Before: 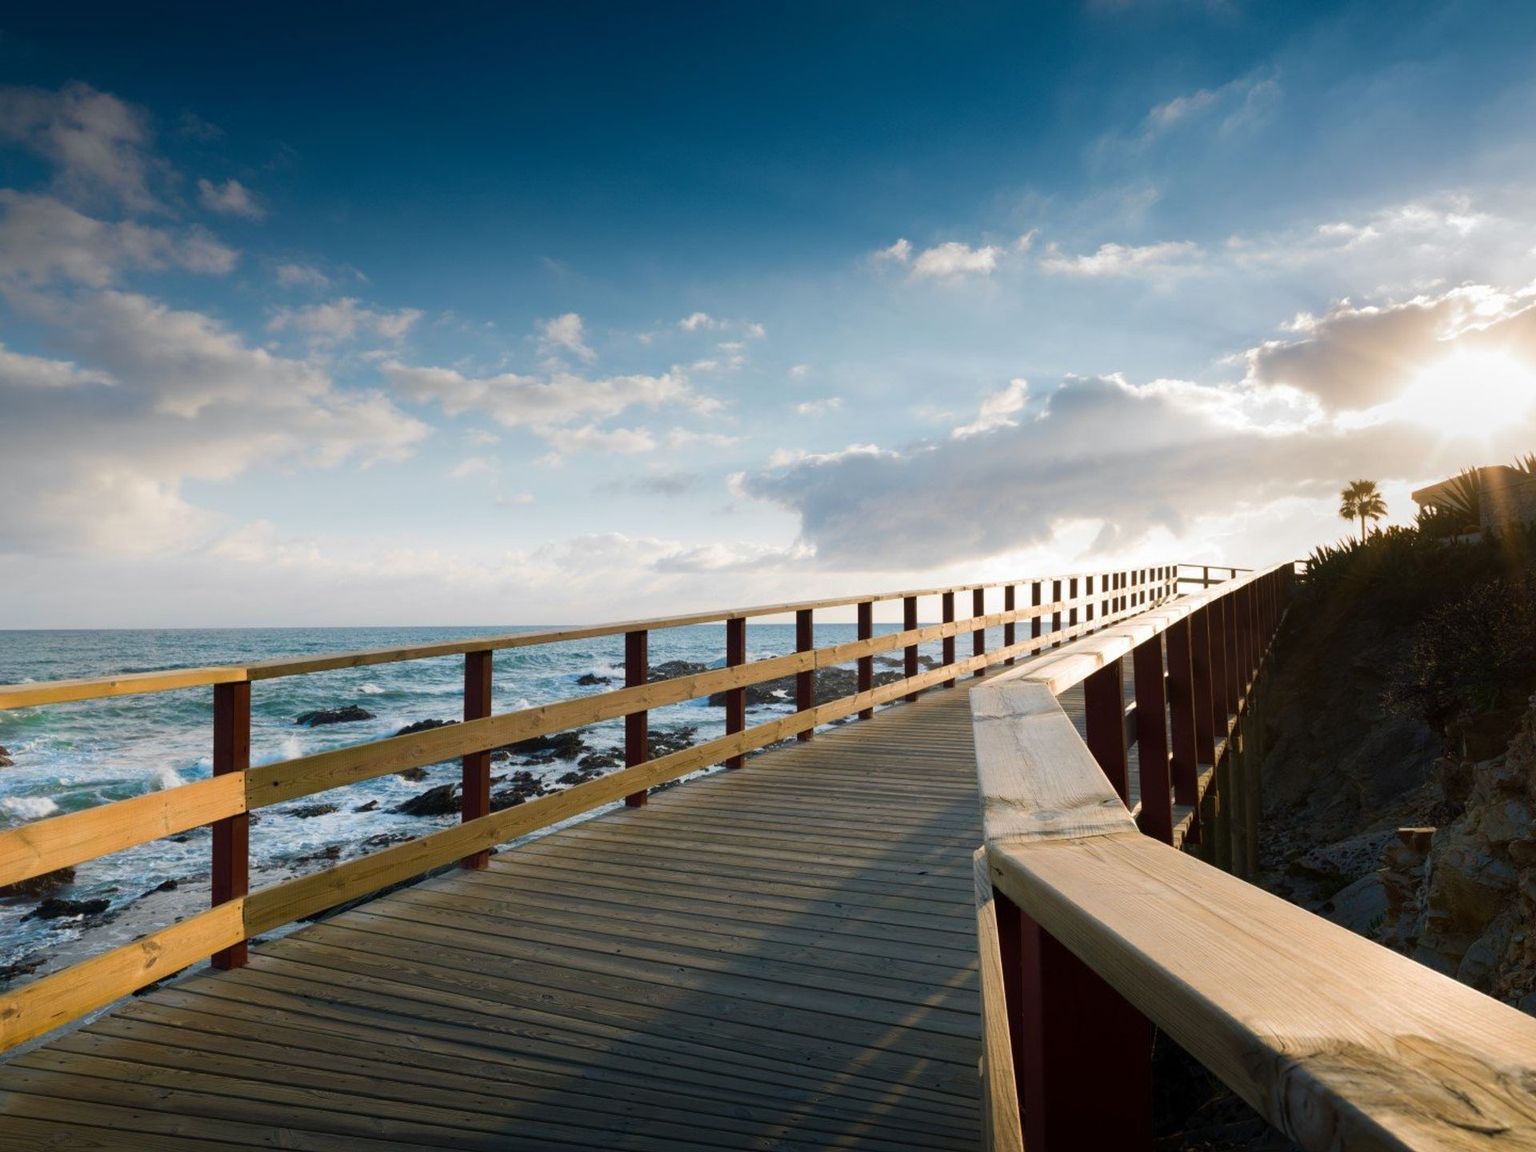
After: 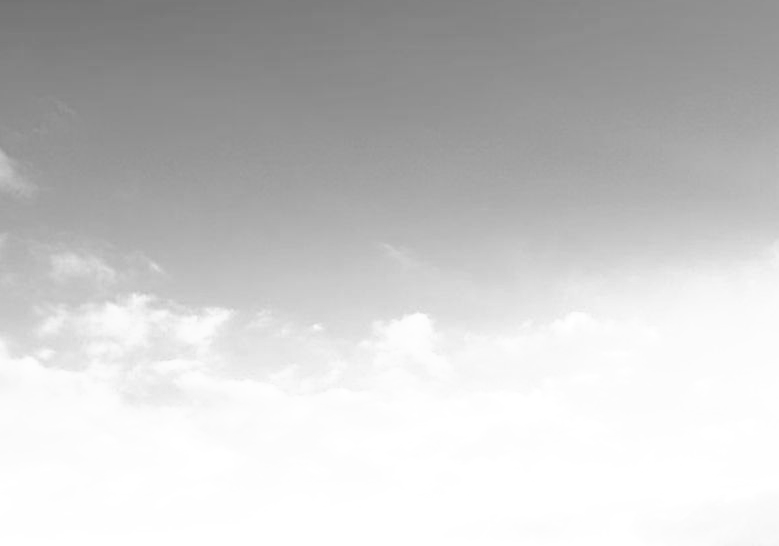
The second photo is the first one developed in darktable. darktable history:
contrast brightness saturation: saturation -0.05
monochrome: on, module defaults
crop: left 15.452%, top 5.459%, right 43.956%, bottom 56.62%
exposure: exposure 0.722 EV, compensate highlight preservation false
tone curve: curves: ch0 [(0, 0) (0.003, 0.326) (0.011, 0.332) (0.025, 0.352) (0.044, 0.378) (0.069, 0.4) (0.1, 0.416) (0.136, 0.432) (0.177, 0.468) (0.224, 0.509) (0.277, 0.554) (0.335, 0.6) (0.399, 0.642) (0.468, 0.693) (0.543, 0.753) (0.623, 0.818) (0.709, 0.897) (0.801, 0.974) (0.898, 0.991) (1, 1)], preserve colors none
sharpen: radius 1.864, amount 0.398, threshold 1.271
